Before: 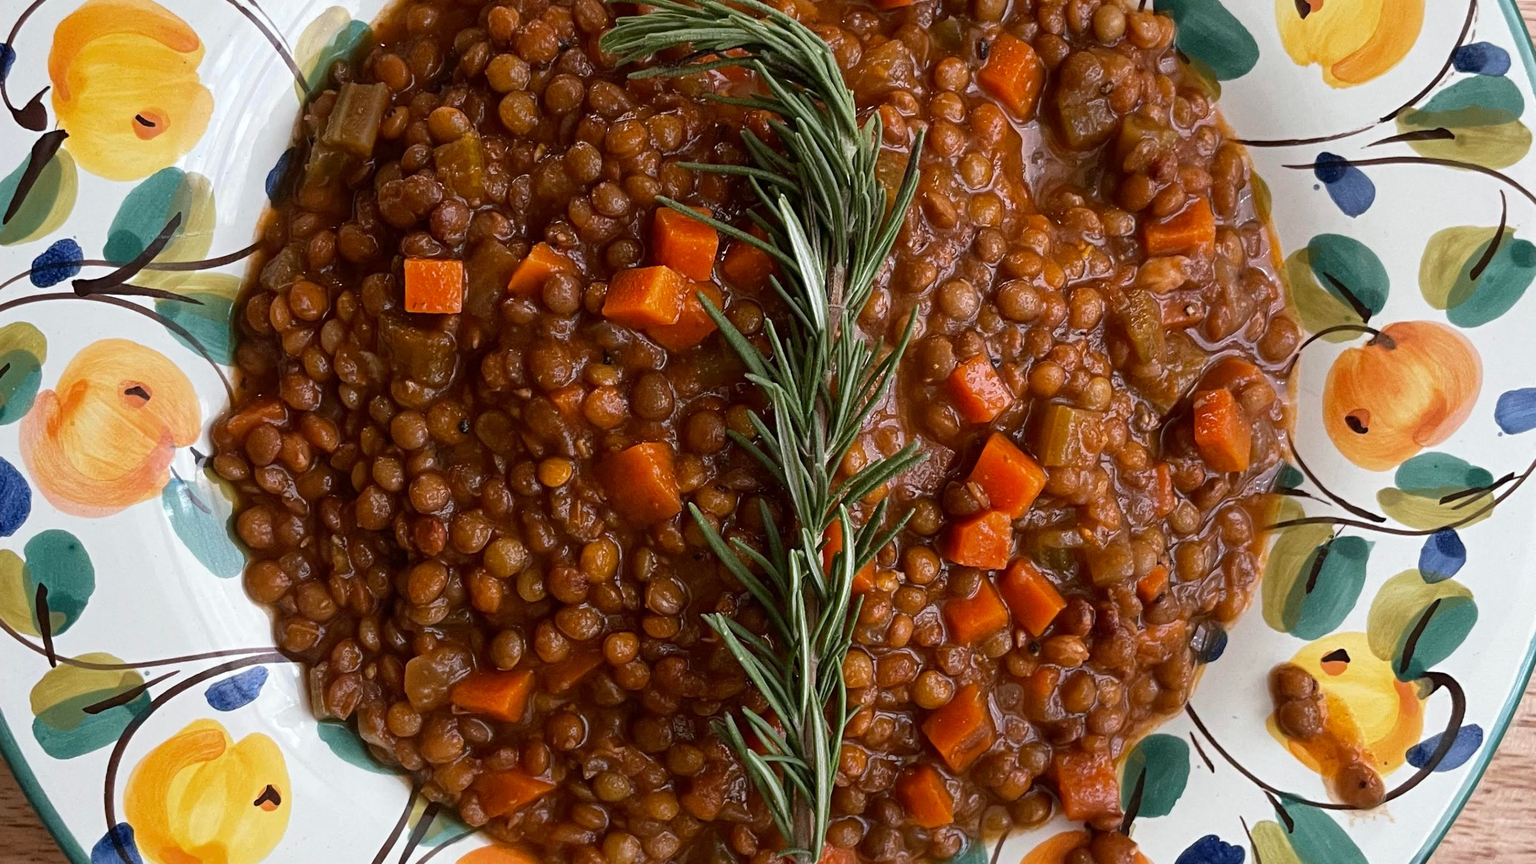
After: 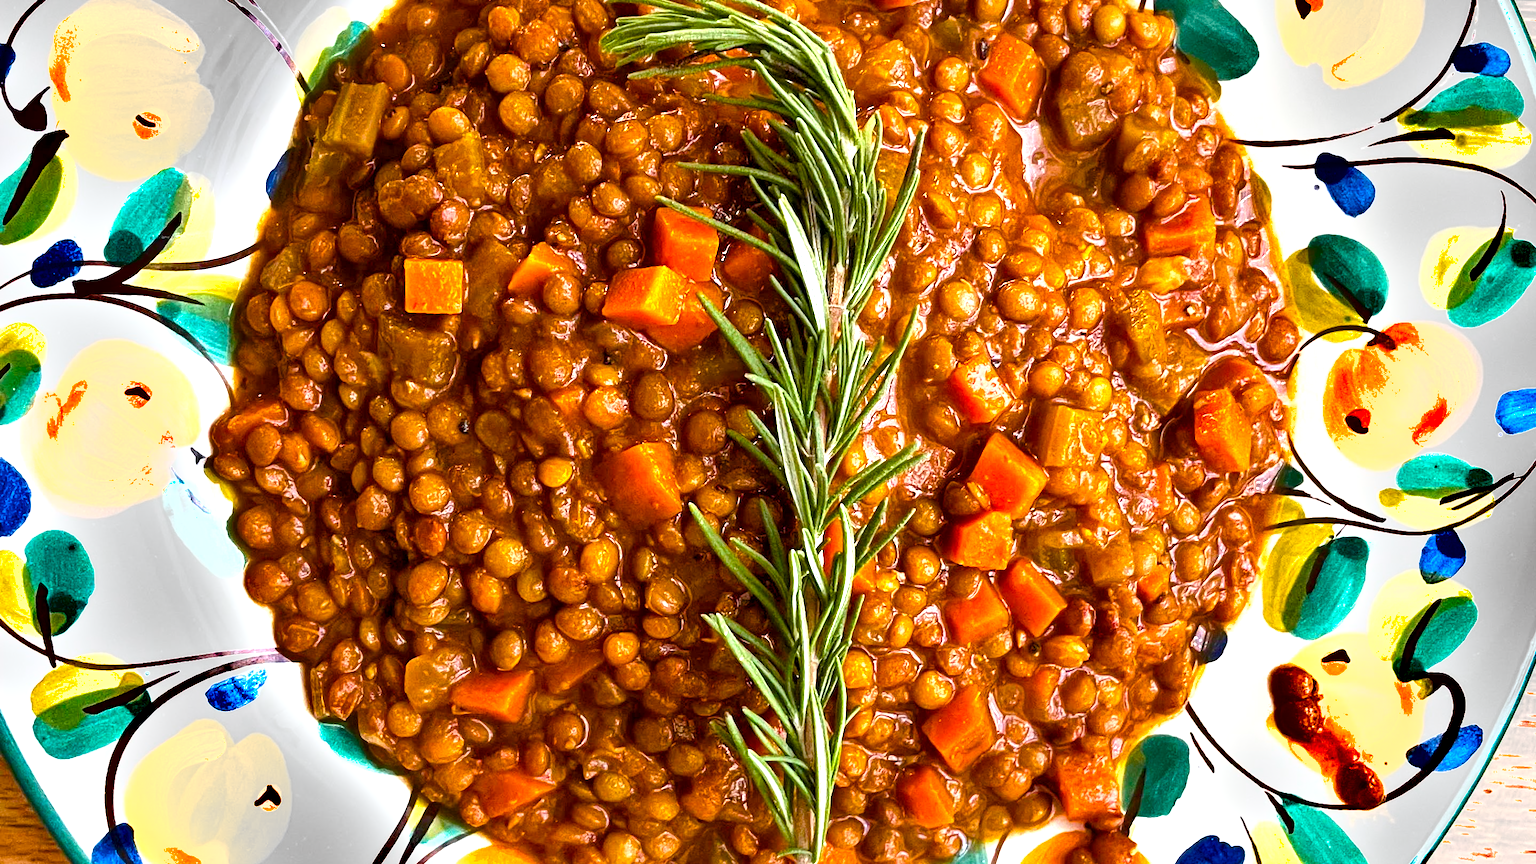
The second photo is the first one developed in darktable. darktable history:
exposure: black level correction 0.001, exposure 1.719 EV, compensate highlight preservation false
local contrast: highlights 107%, shadows 99%, detail 120%, midtone range 0.2
color balance rgb: linear chroma grading › global chroma 9.786%, perceptual saturation grading › global saturation 35.841%, perceptual saturation grading › shadows 36.076%, global vibrance 20%
shadows and highlights: white point adjustment 0.057, soften with gaussian
